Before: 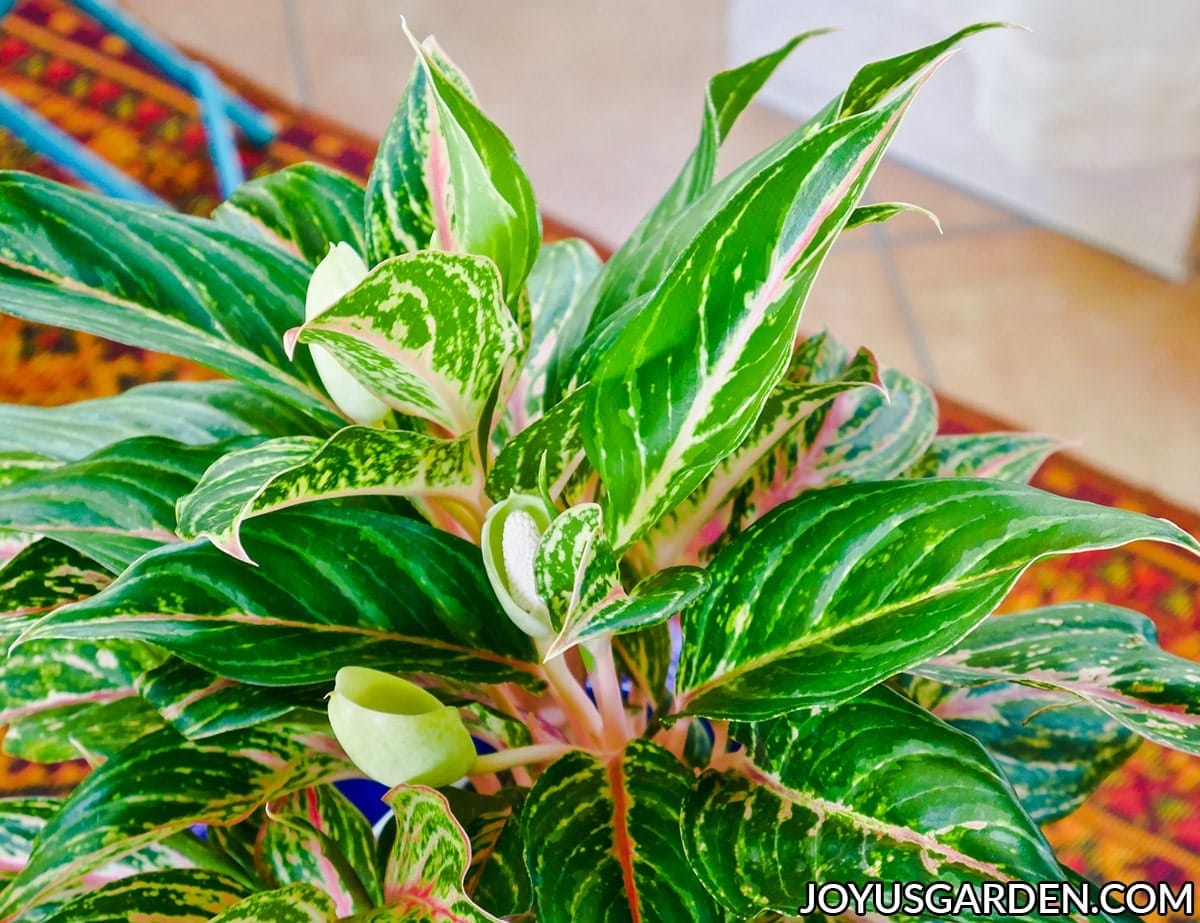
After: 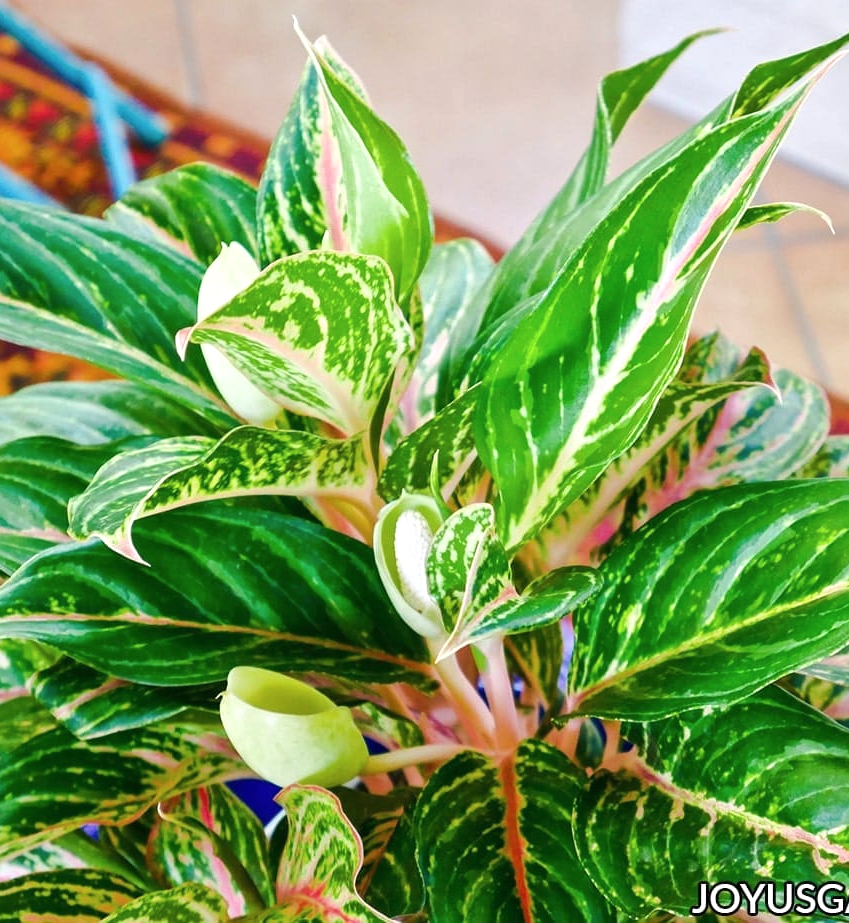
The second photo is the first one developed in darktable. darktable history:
crop and rotate: left 9.061%, right 20.142%
shadows and highlights: radius 44.78, white point adjustment 6.64, compress 79.65%, highlights color adjustment 78.42%, soften with gaussian
